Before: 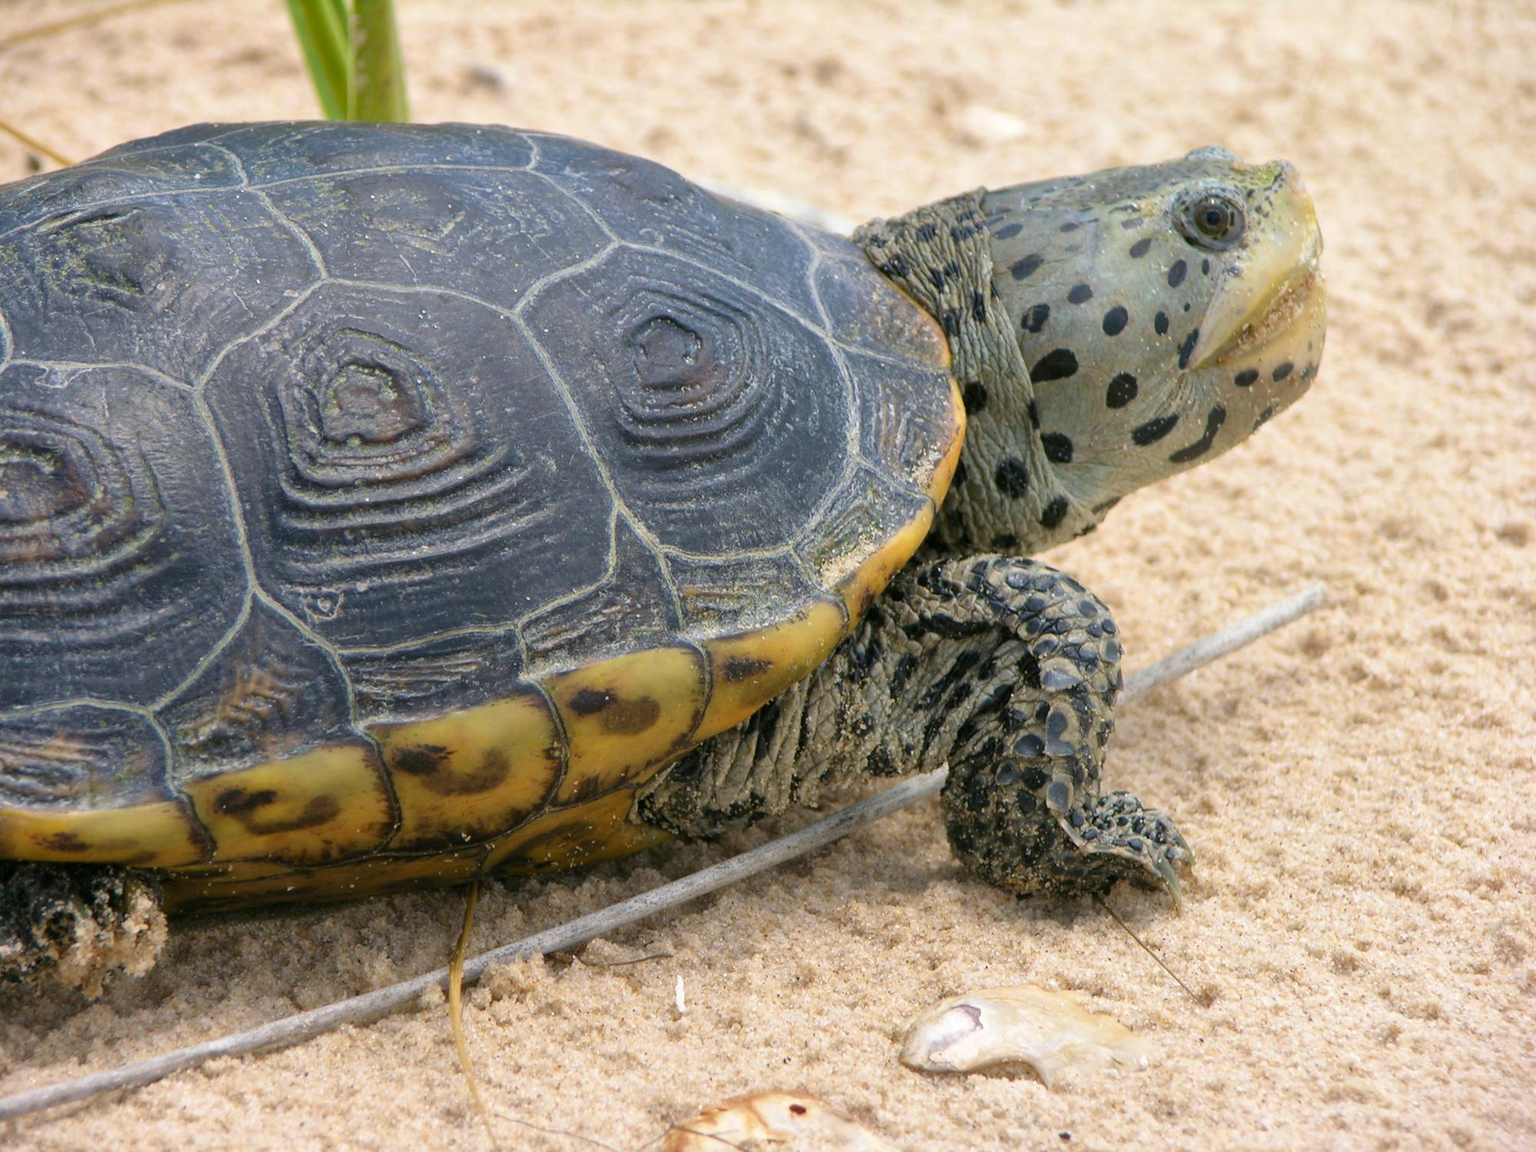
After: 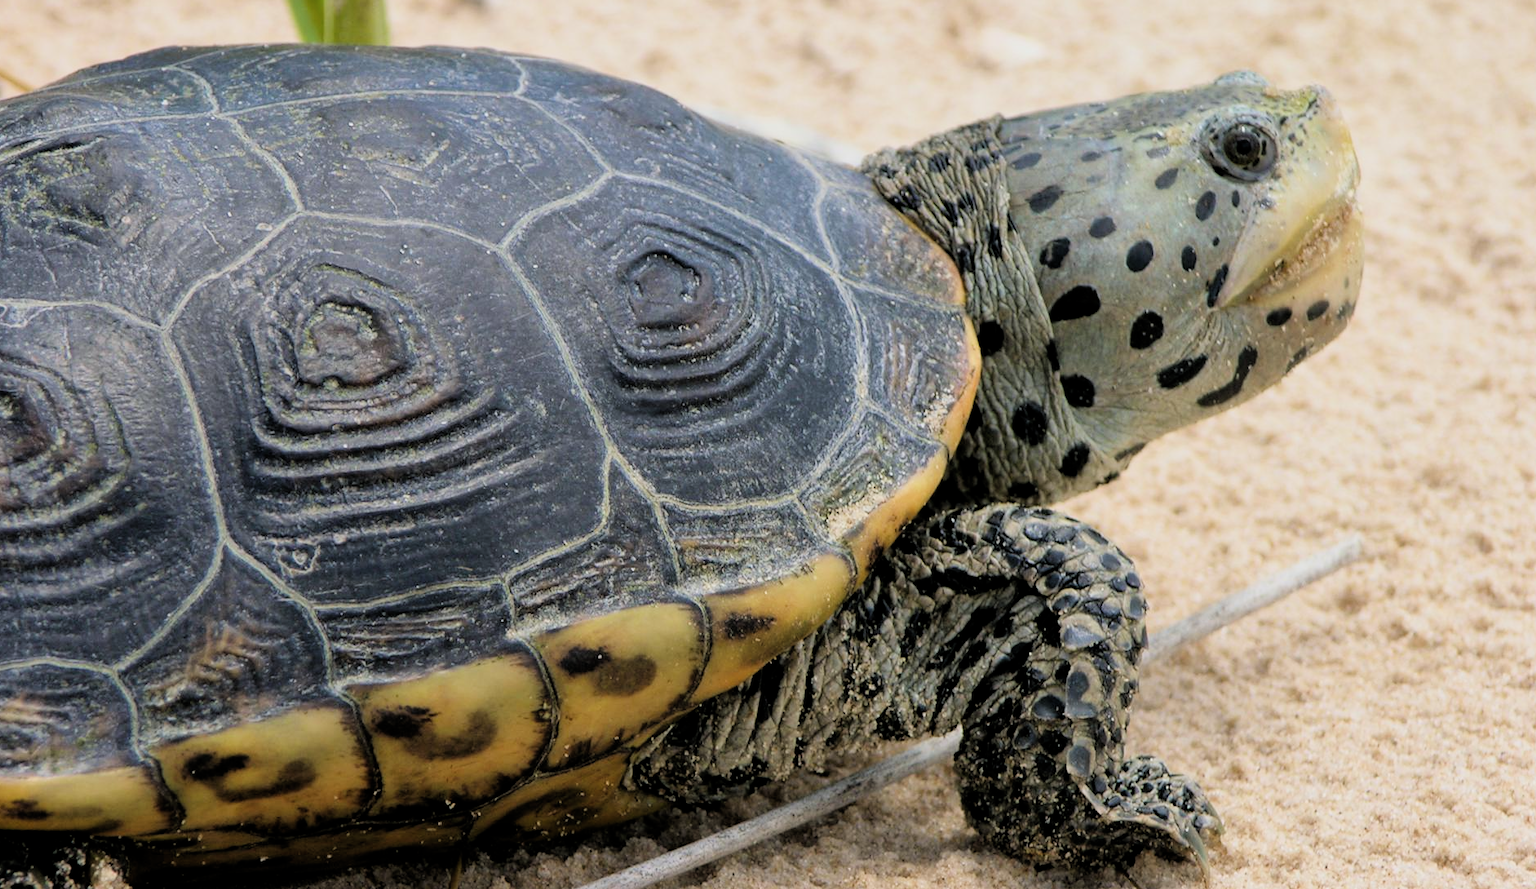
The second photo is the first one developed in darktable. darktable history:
crop: left 2.768%, top 6.995%, right 3.055%, bottom 20.288%
filmic rgb: black relative exposure -7.49 EV, white relative exposure 4.99 EV, hardness 3.31, contrast 1.297, color science v4 (2020), contrast in shadows soft, contrast in highlights soft
